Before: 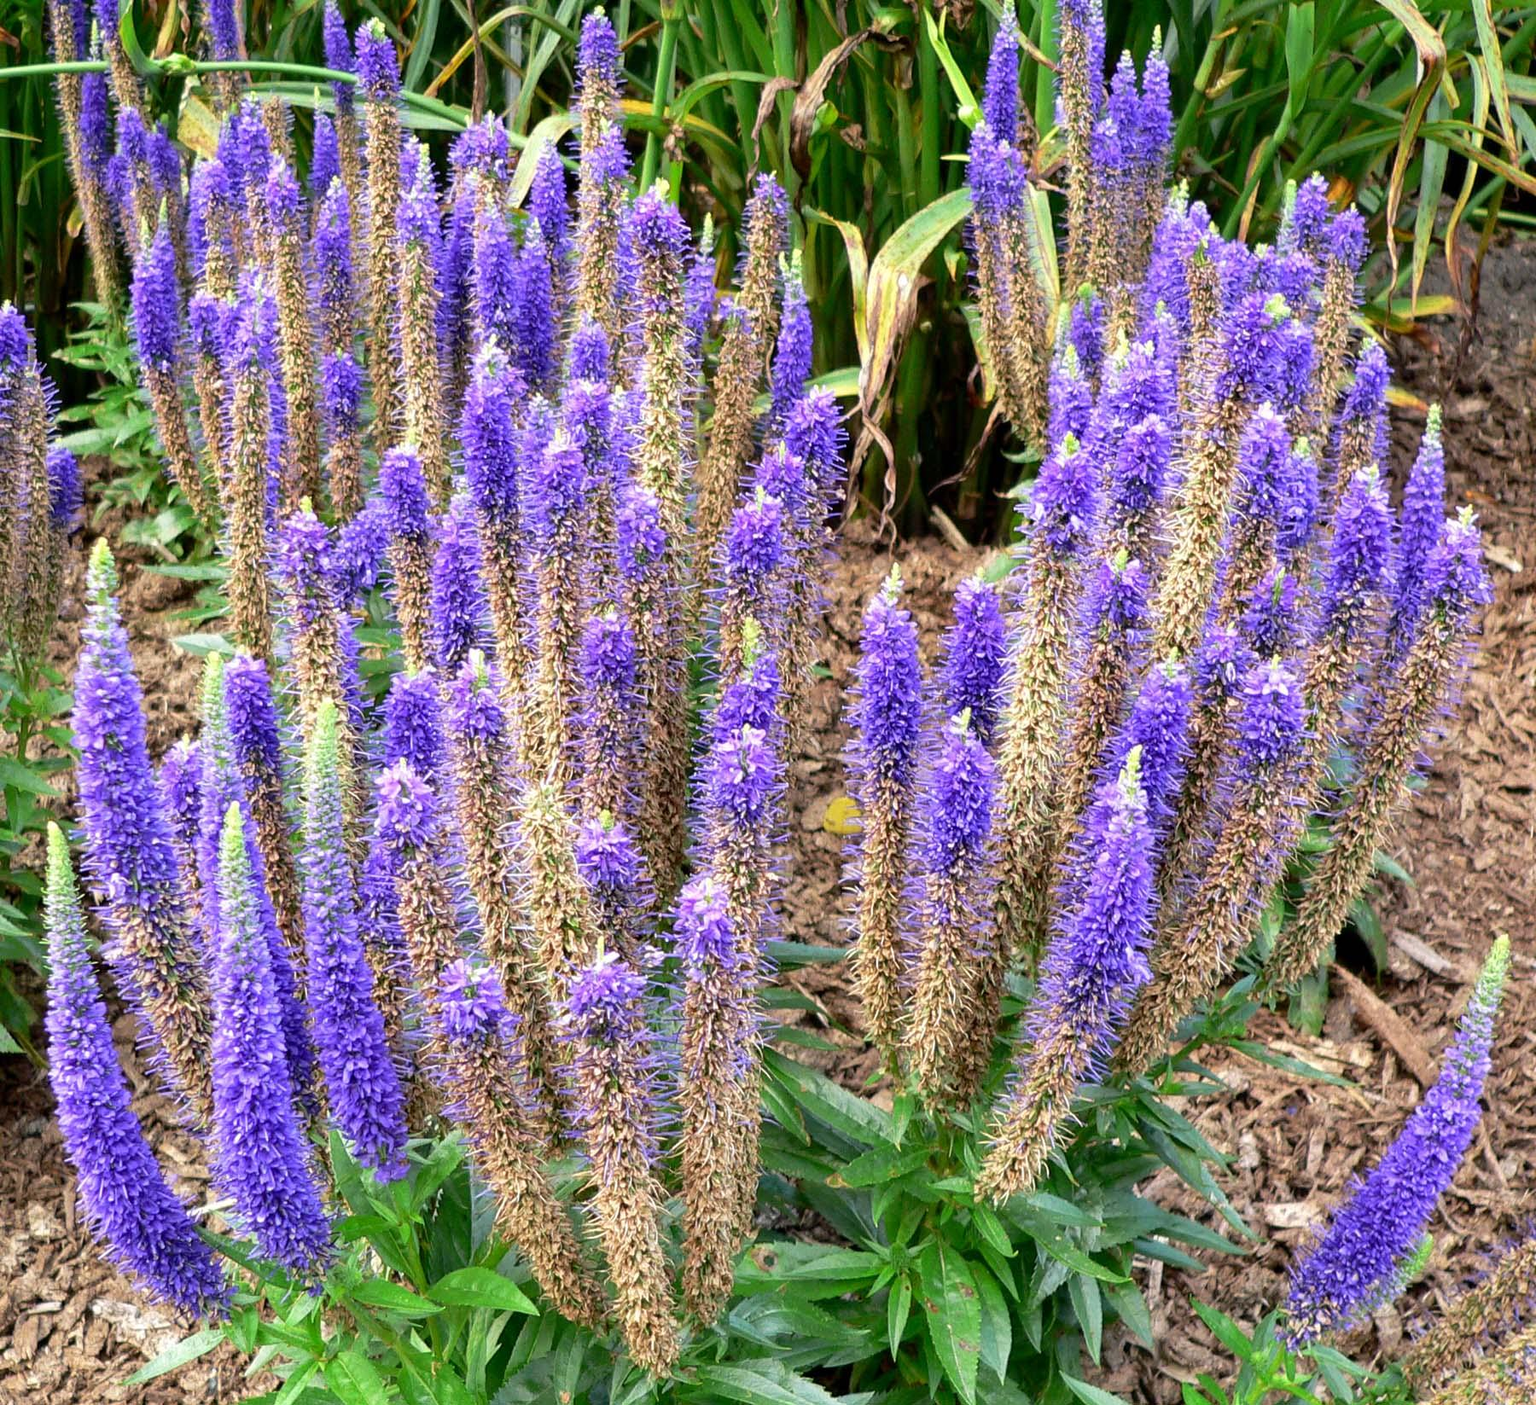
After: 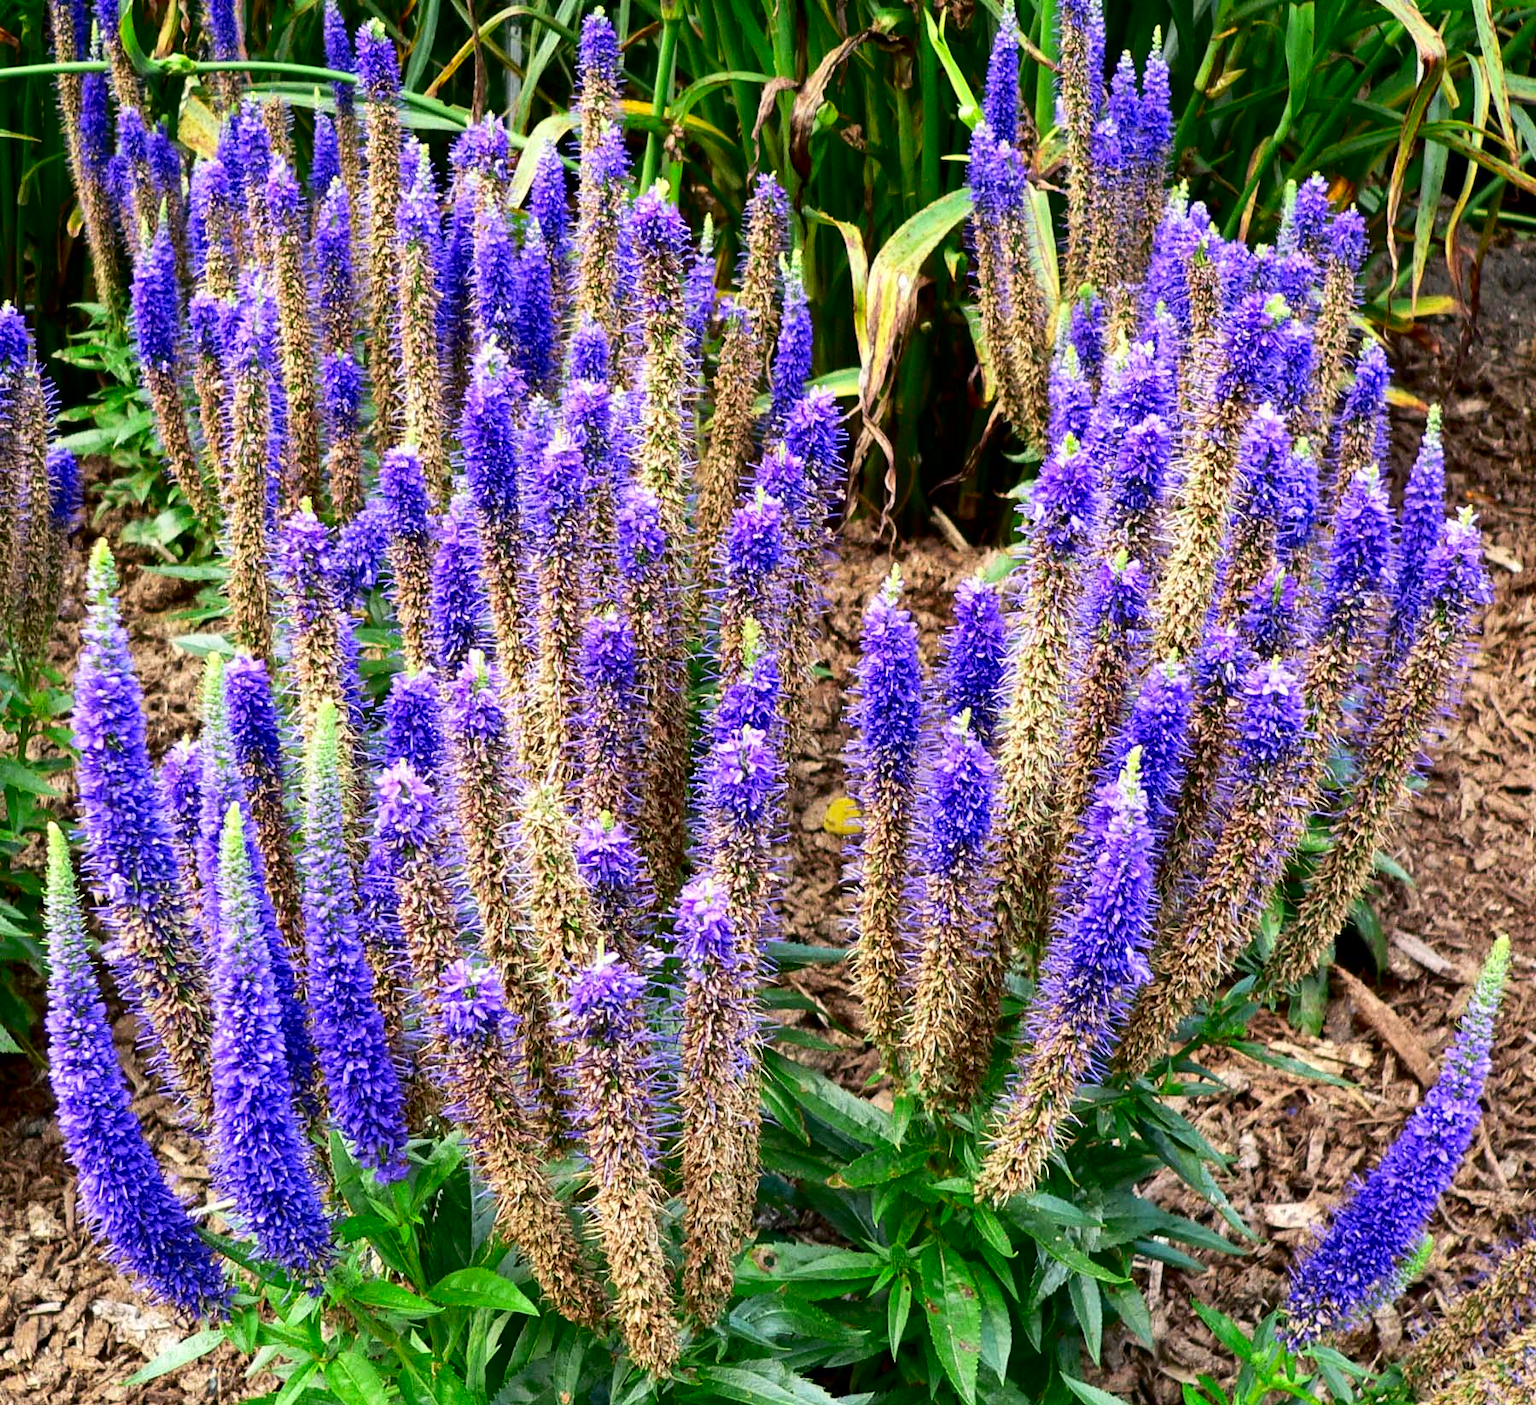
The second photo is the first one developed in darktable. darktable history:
contrast brightness saturation: contrast 0.194, brightness -0.114, saturation 0.207
